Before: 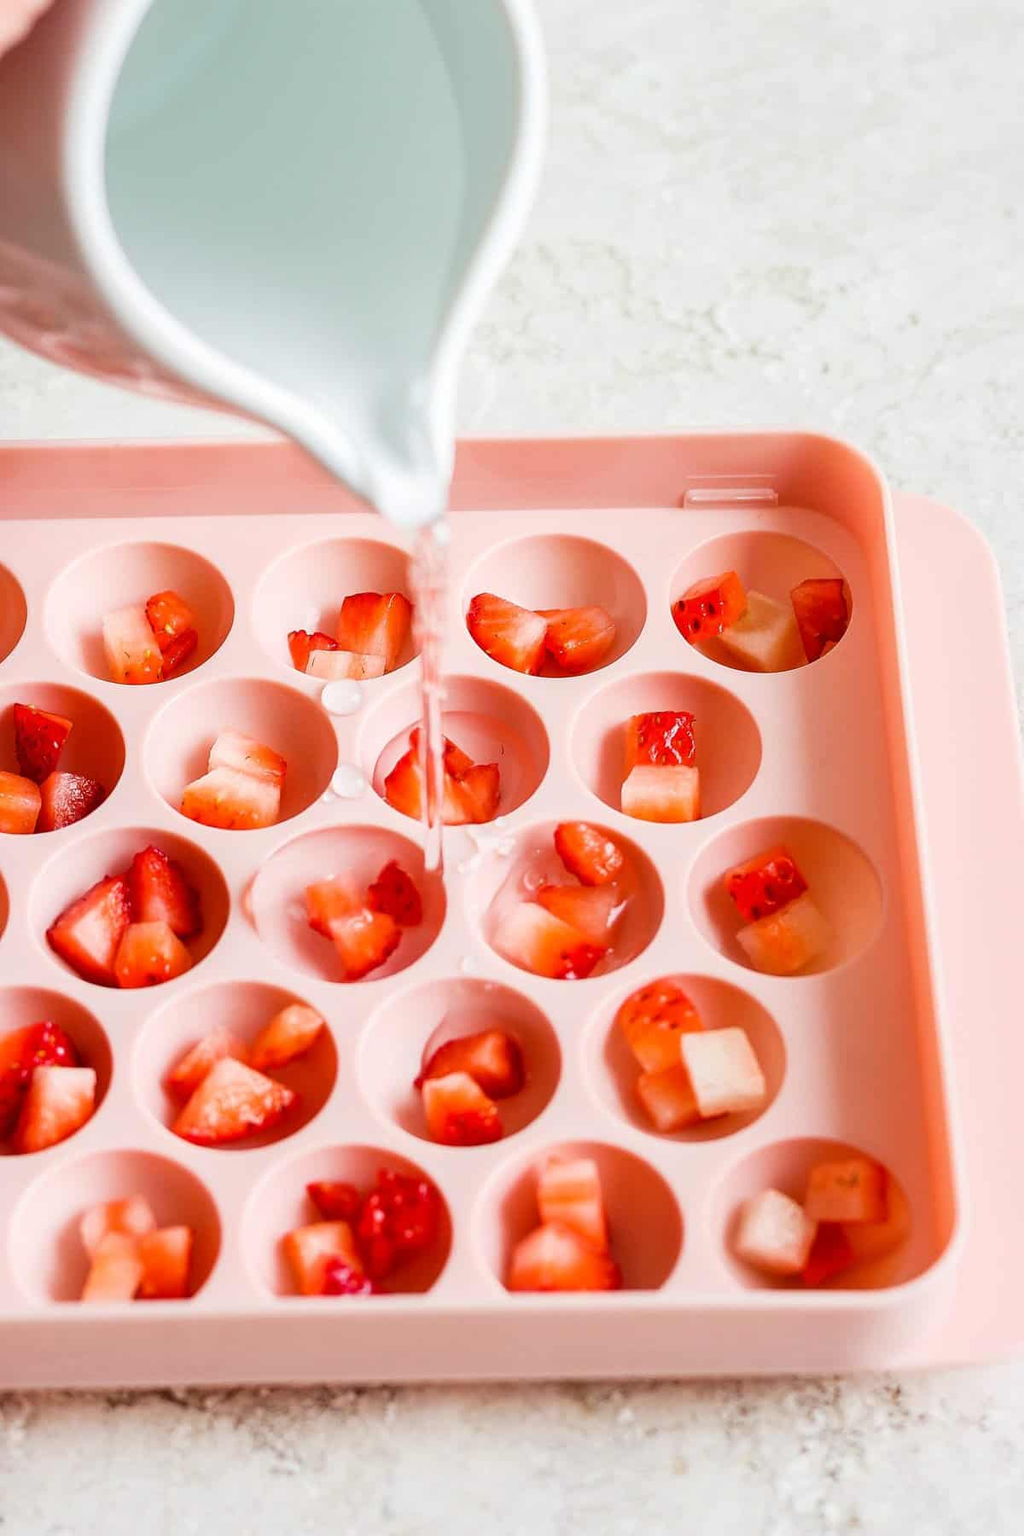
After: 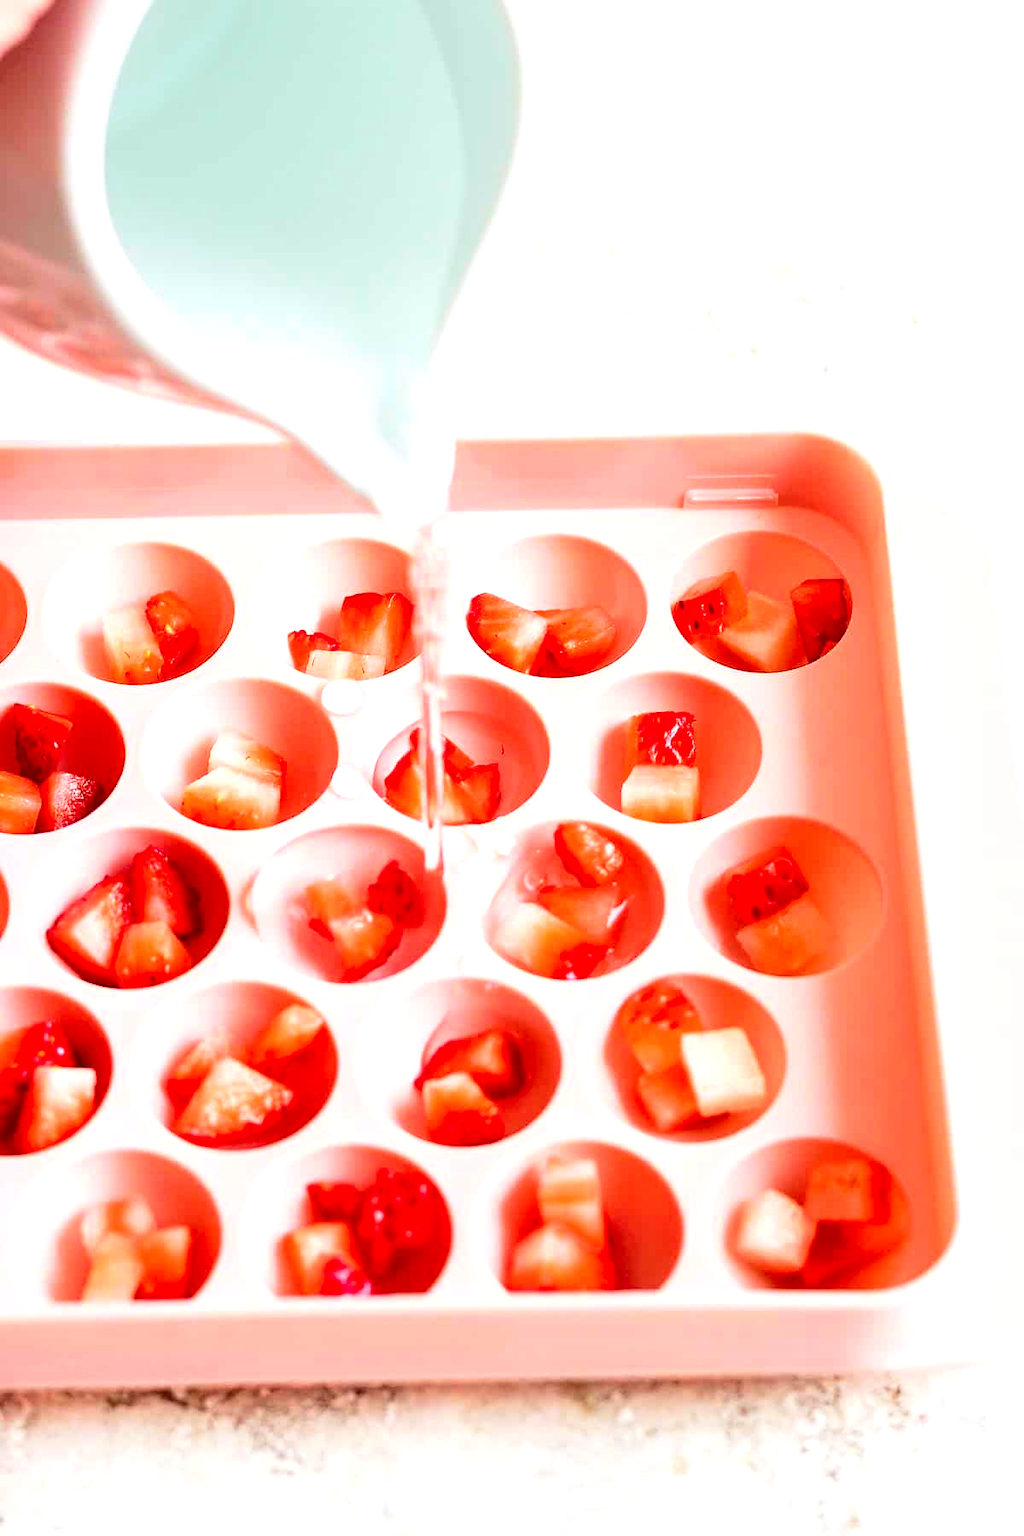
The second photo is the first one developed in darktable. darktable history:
tone curve: curves: ch0 [(0, 0.023) (0.132, 0.075) (0.241, 0.178) (0.487, 0.491) (0.782, 0.8) (1, 0.989)]; ch1 [(0, 0) (0.396, 0.369) (0.467, 0.454) (0.498, 0.5) (0.518, 0.517) (0.57, 0.586) (0.619, 0.663) (0.692, 0.744) (1, 1)]; ch2 [(0, 0) (0.427, 0.416) (0.483, 0.481) (0.503, 0.503) (0.526, 0.527) (0.563, 0.573) (0.632, 0.667) (0.705, 0.737) (0.985, 0.966)], color space Lab, independent channels, preserve colors none
exposure: black level correction 0, exposure 0.596 EV, compensate highlight preservation false
